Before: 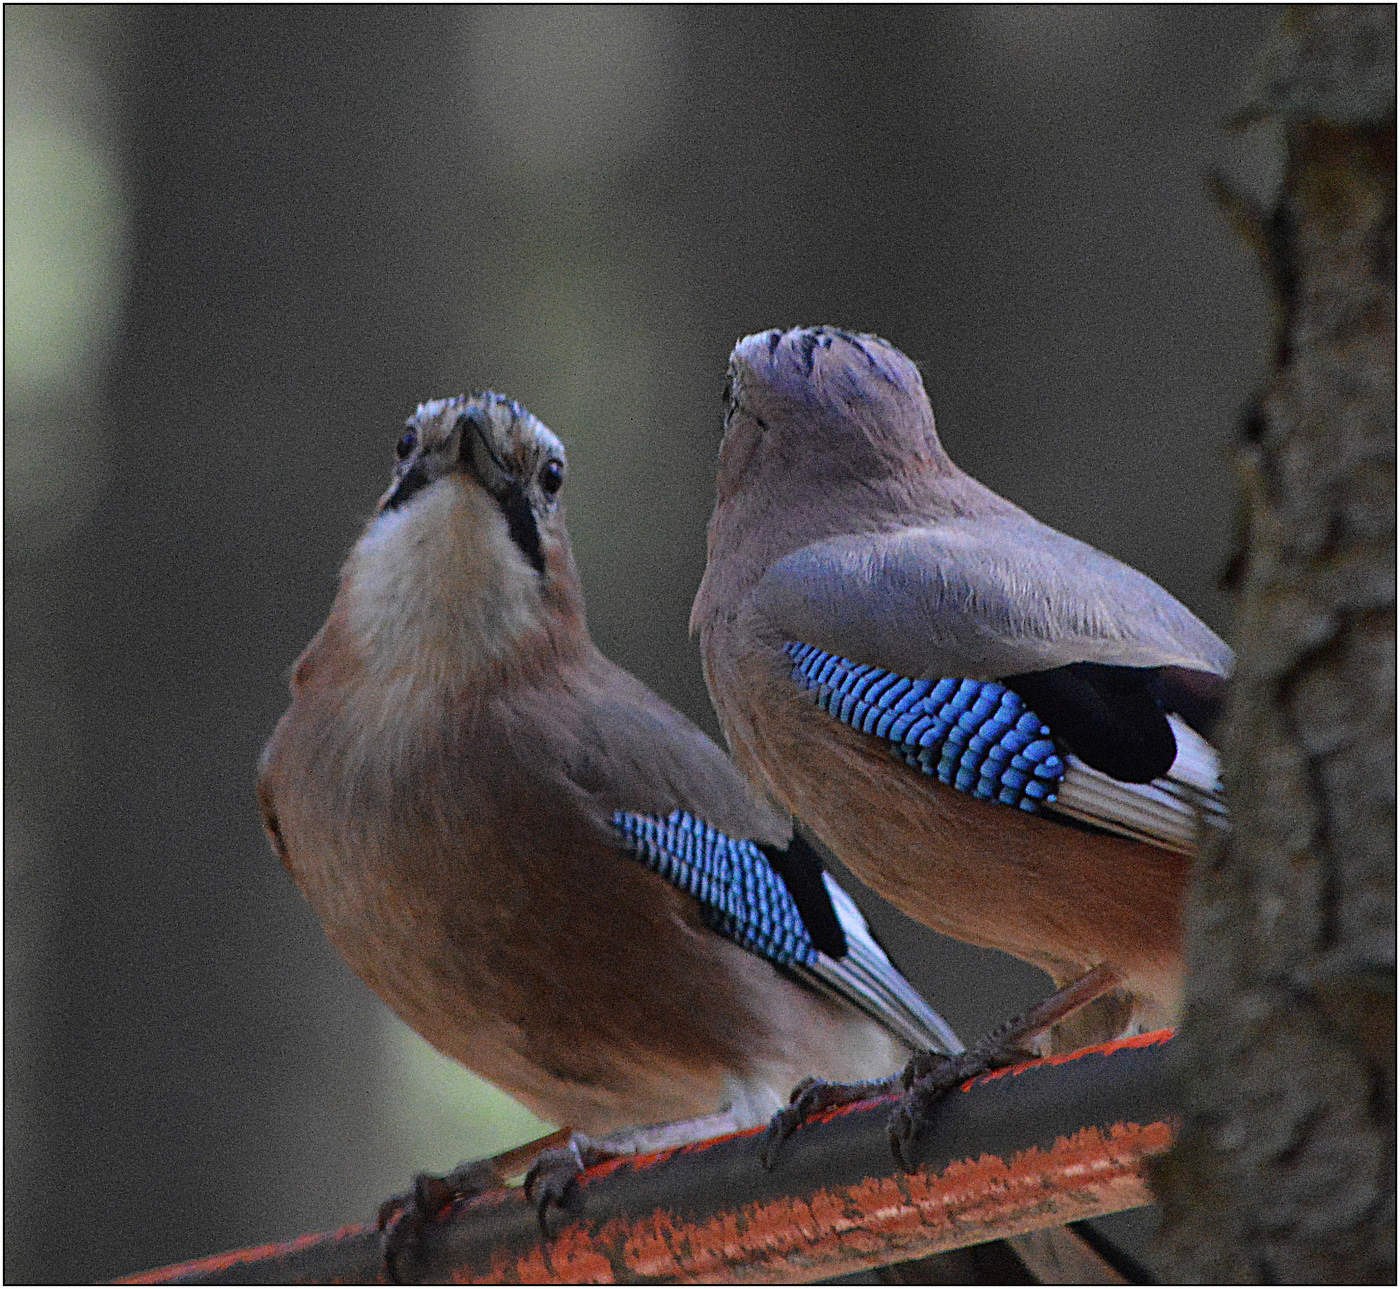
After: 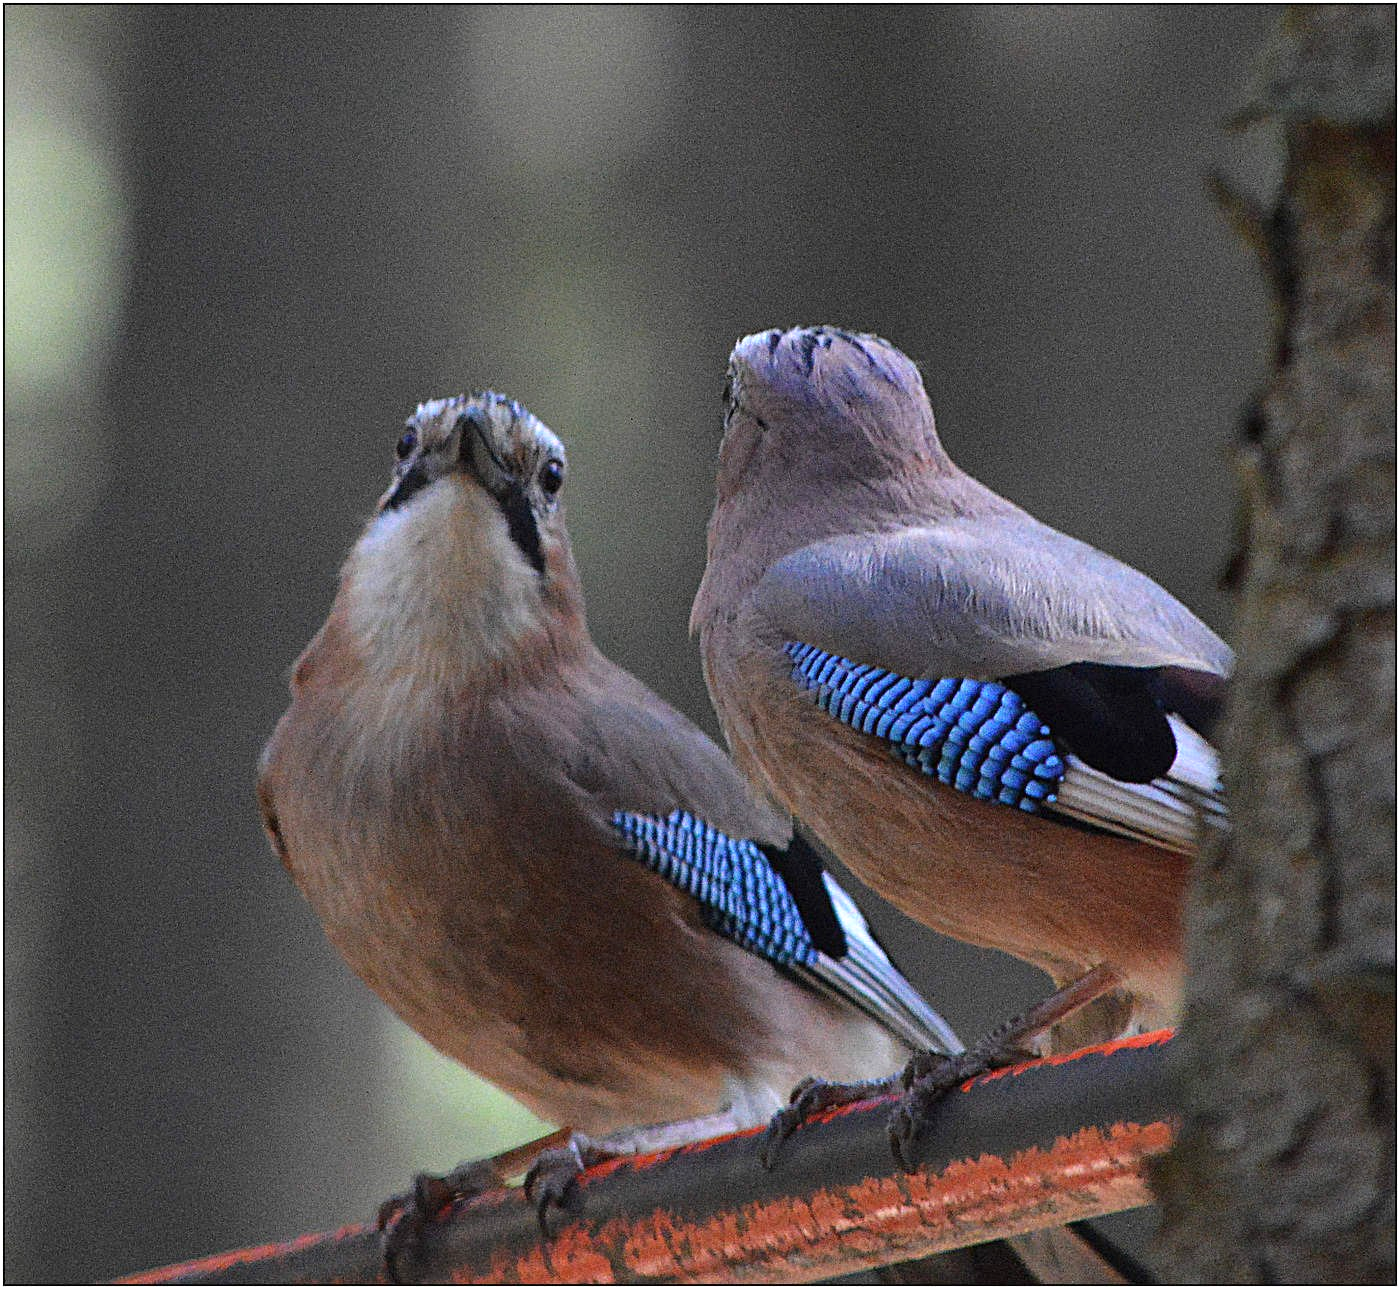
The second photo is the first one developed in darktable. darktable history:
exposure: exposure 0.495 EV, compensate exposure bias true, compensate highlight preservation false
